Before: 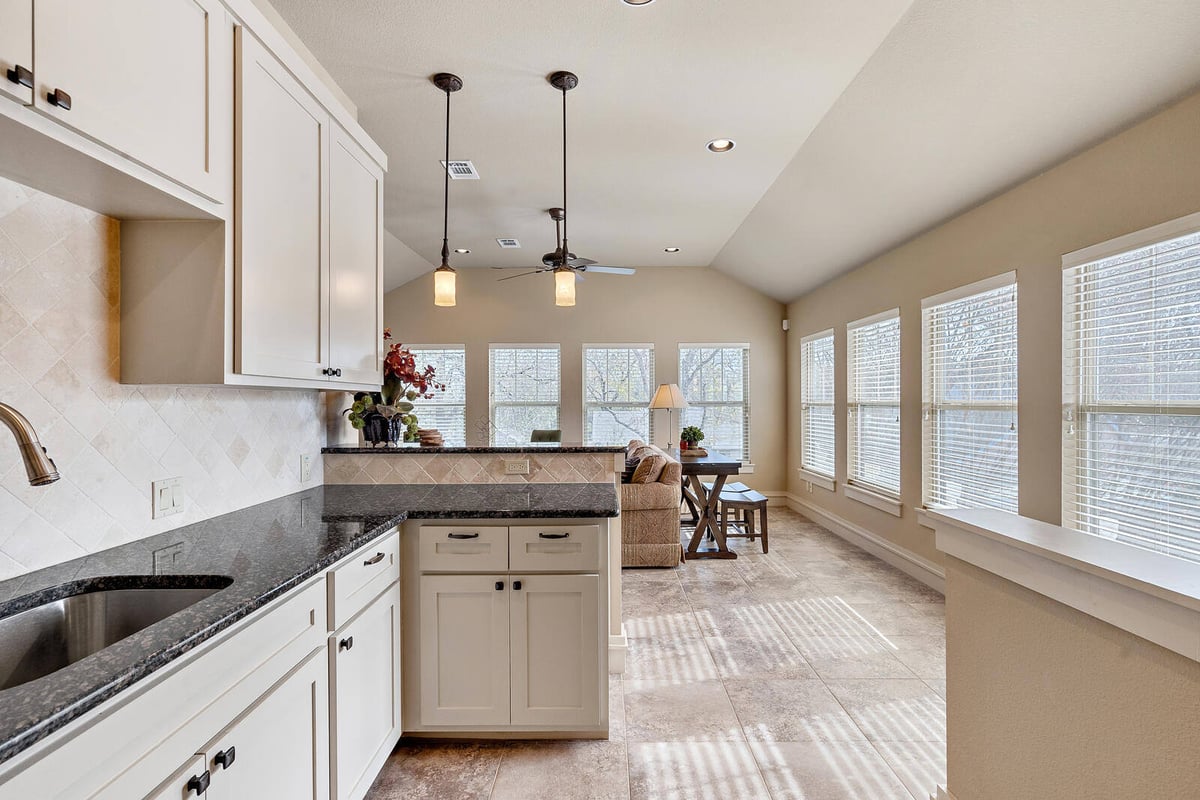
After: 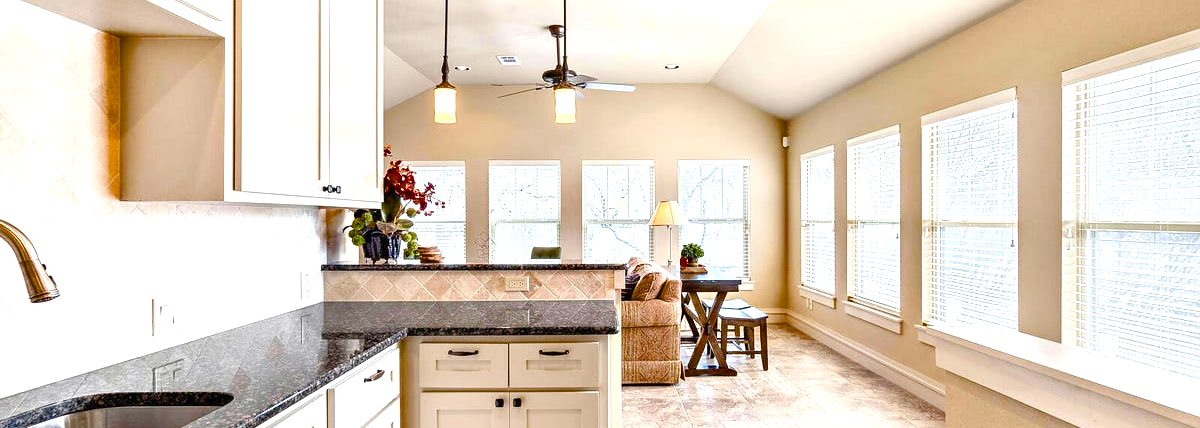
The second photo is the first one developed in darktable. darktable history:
crop and rotate: top 22.879%, bottom 23.501%
exposure: black level correction 0, exposure 1.029 EV, compensate exposure bias true, compensate highlight preservation false
color balance rgb: linear chroma grading › global chroma 14.463%, perceptual saturation grading › global saturation 27.282%, perceptual saturation grading › highlights -27.885%, perceptual saturation grading › mid-tones 15.313%, perceptual saturation grading › shadows 34.264%, global vibrance 15.914%, saturation formula JzAzBz (2021)
